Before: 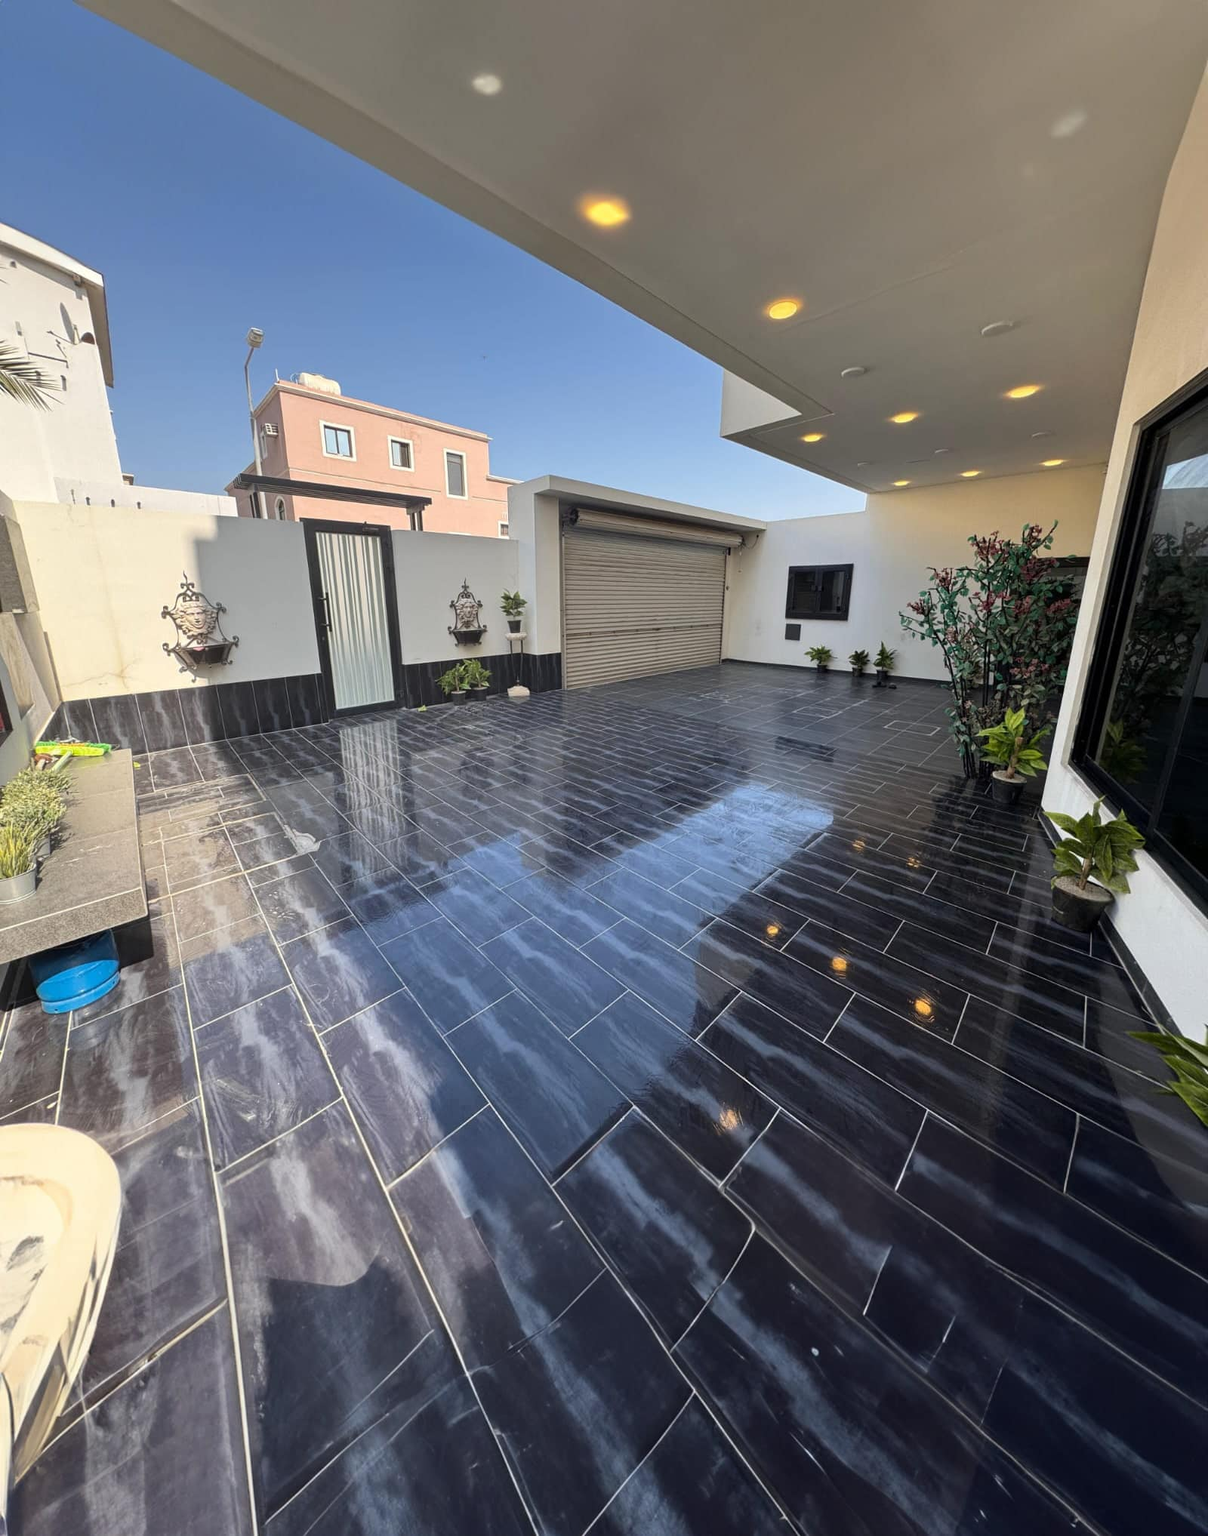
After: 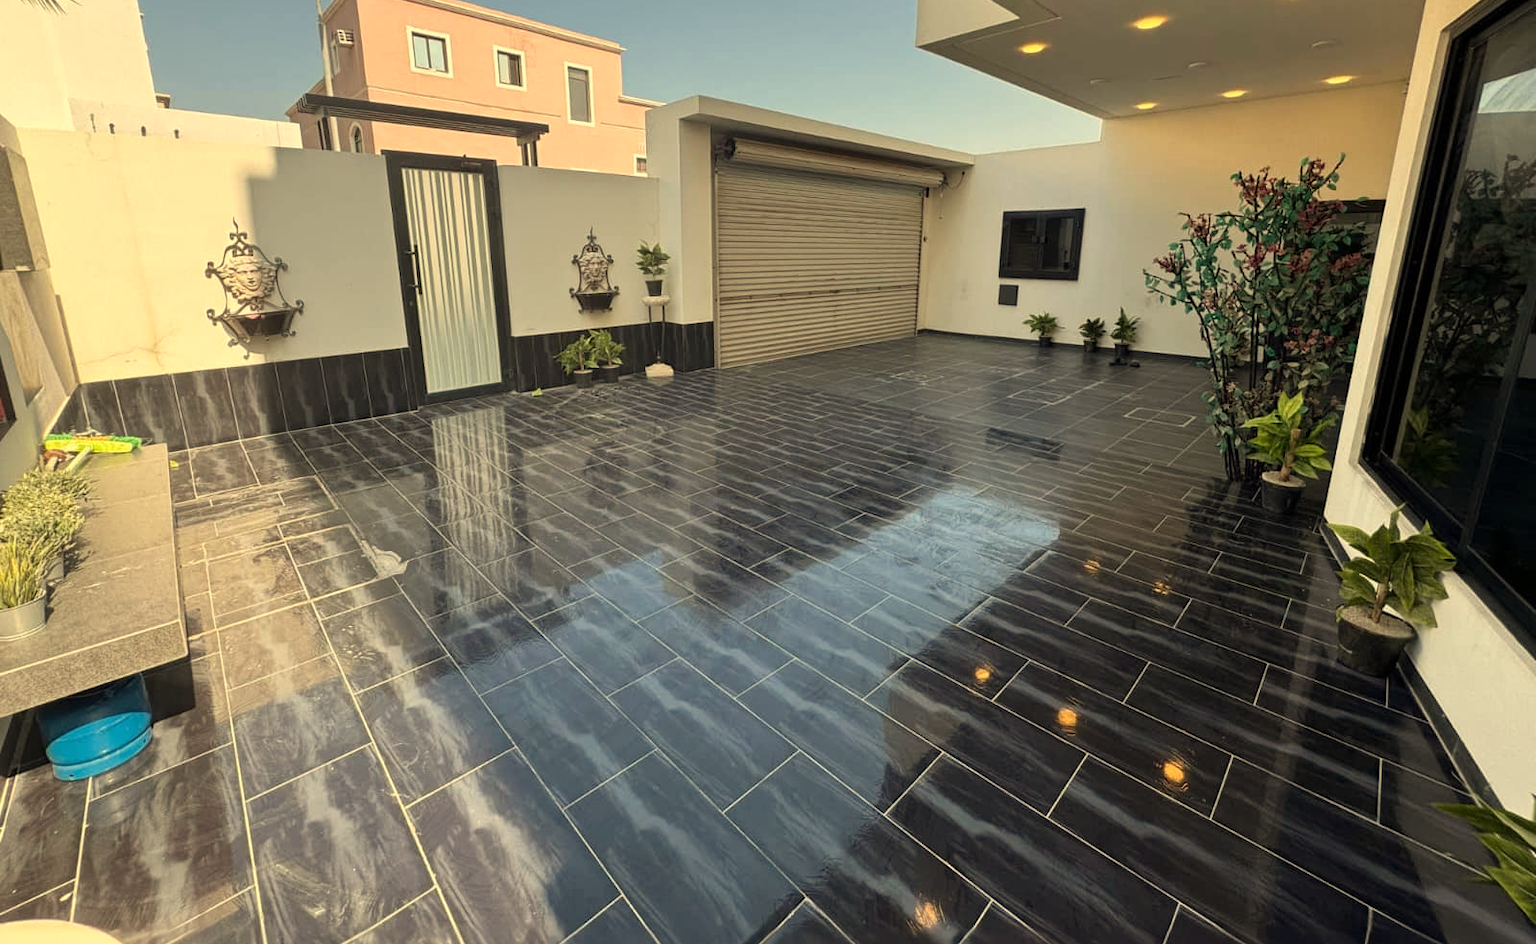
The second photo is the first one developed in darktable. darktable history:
crop and rotate: top 26.056%, bottom 25.543%
white balance: red 1.08, blue 0.791
